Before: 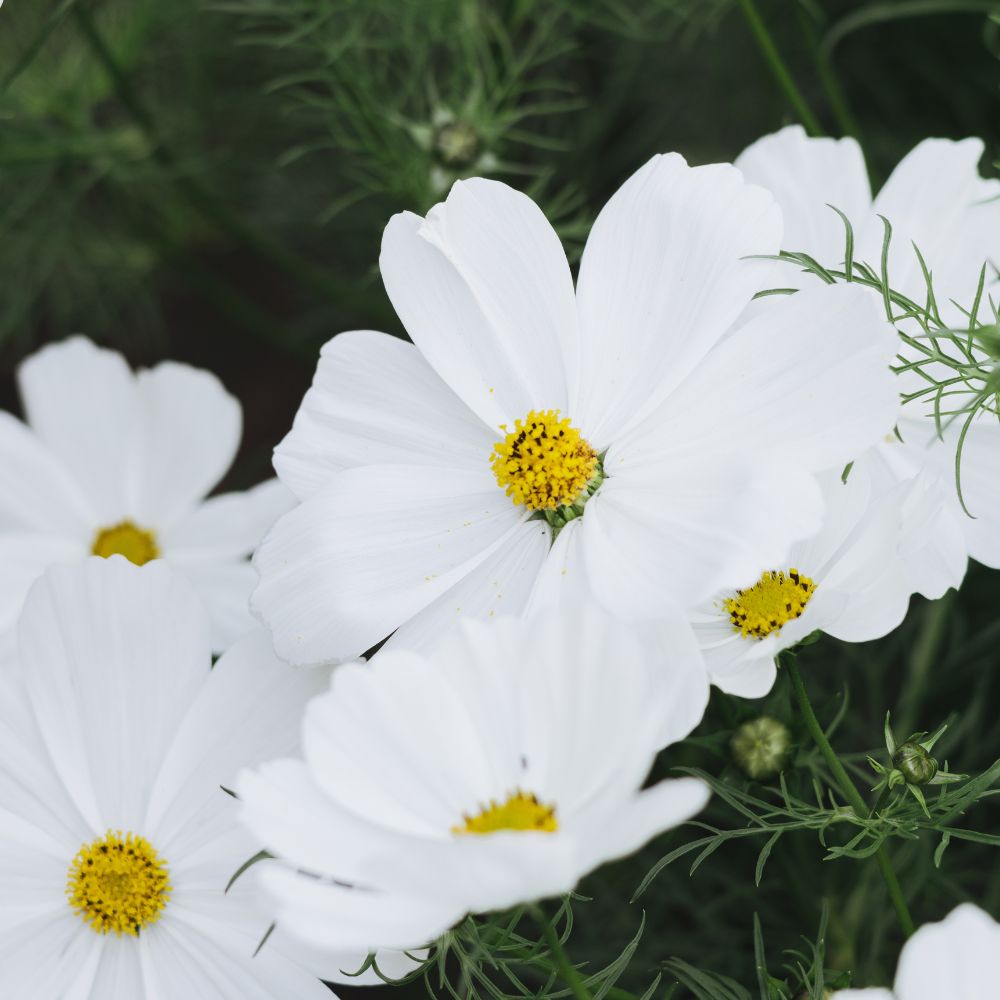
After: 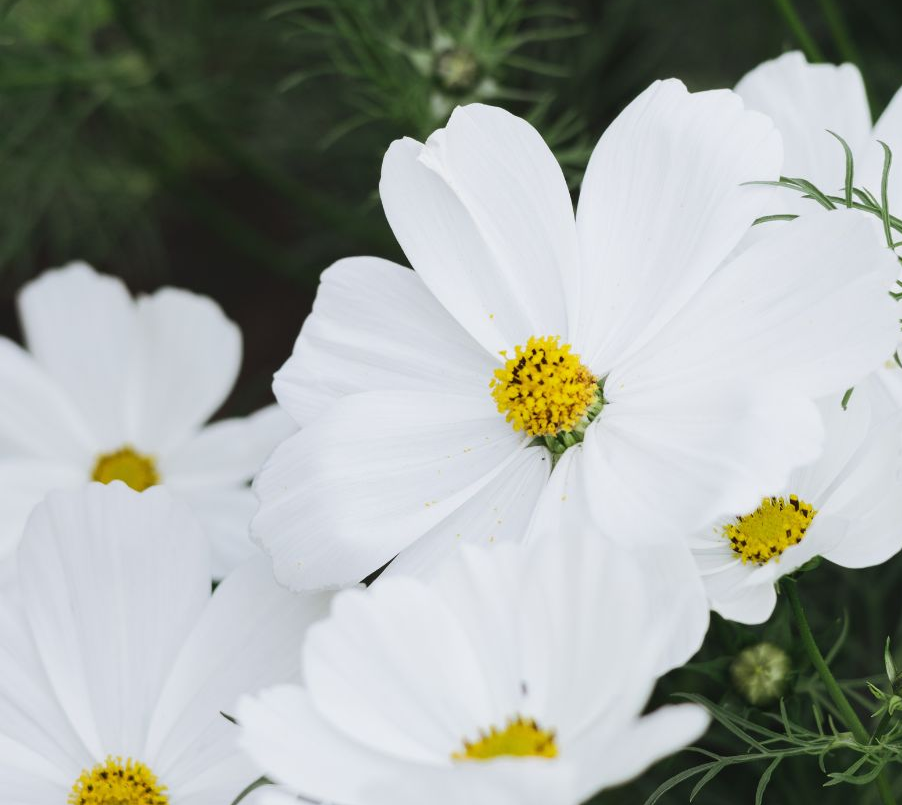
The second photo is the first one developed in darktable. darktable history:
white balance: red 1, blue 1
crop: top 7.49%, right 9.717%, bottom 11.943%
